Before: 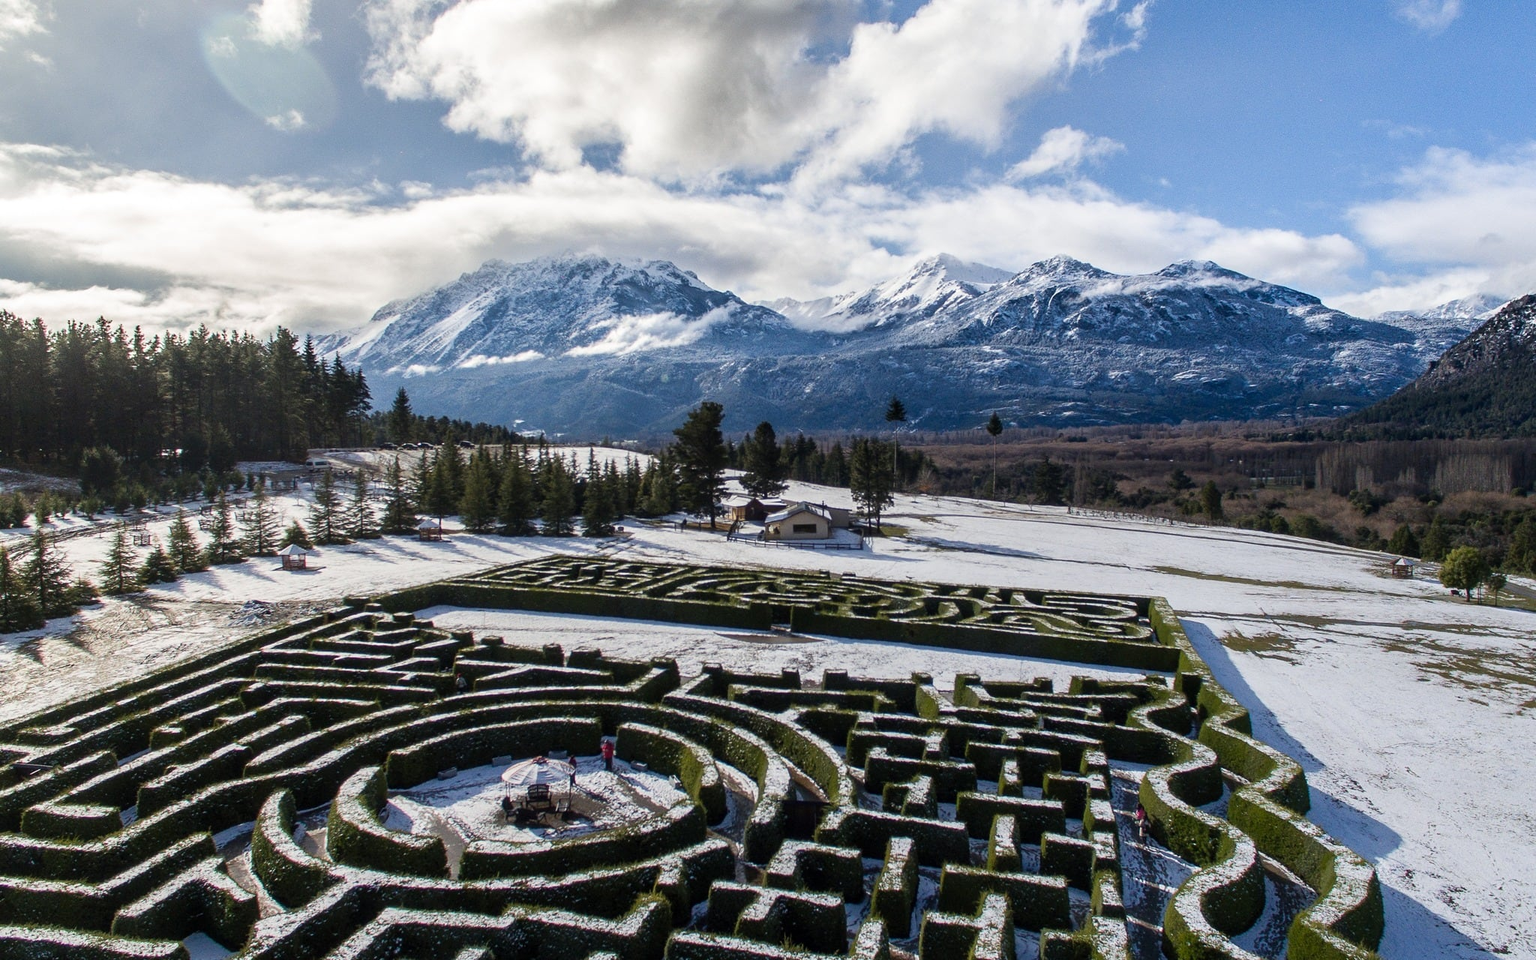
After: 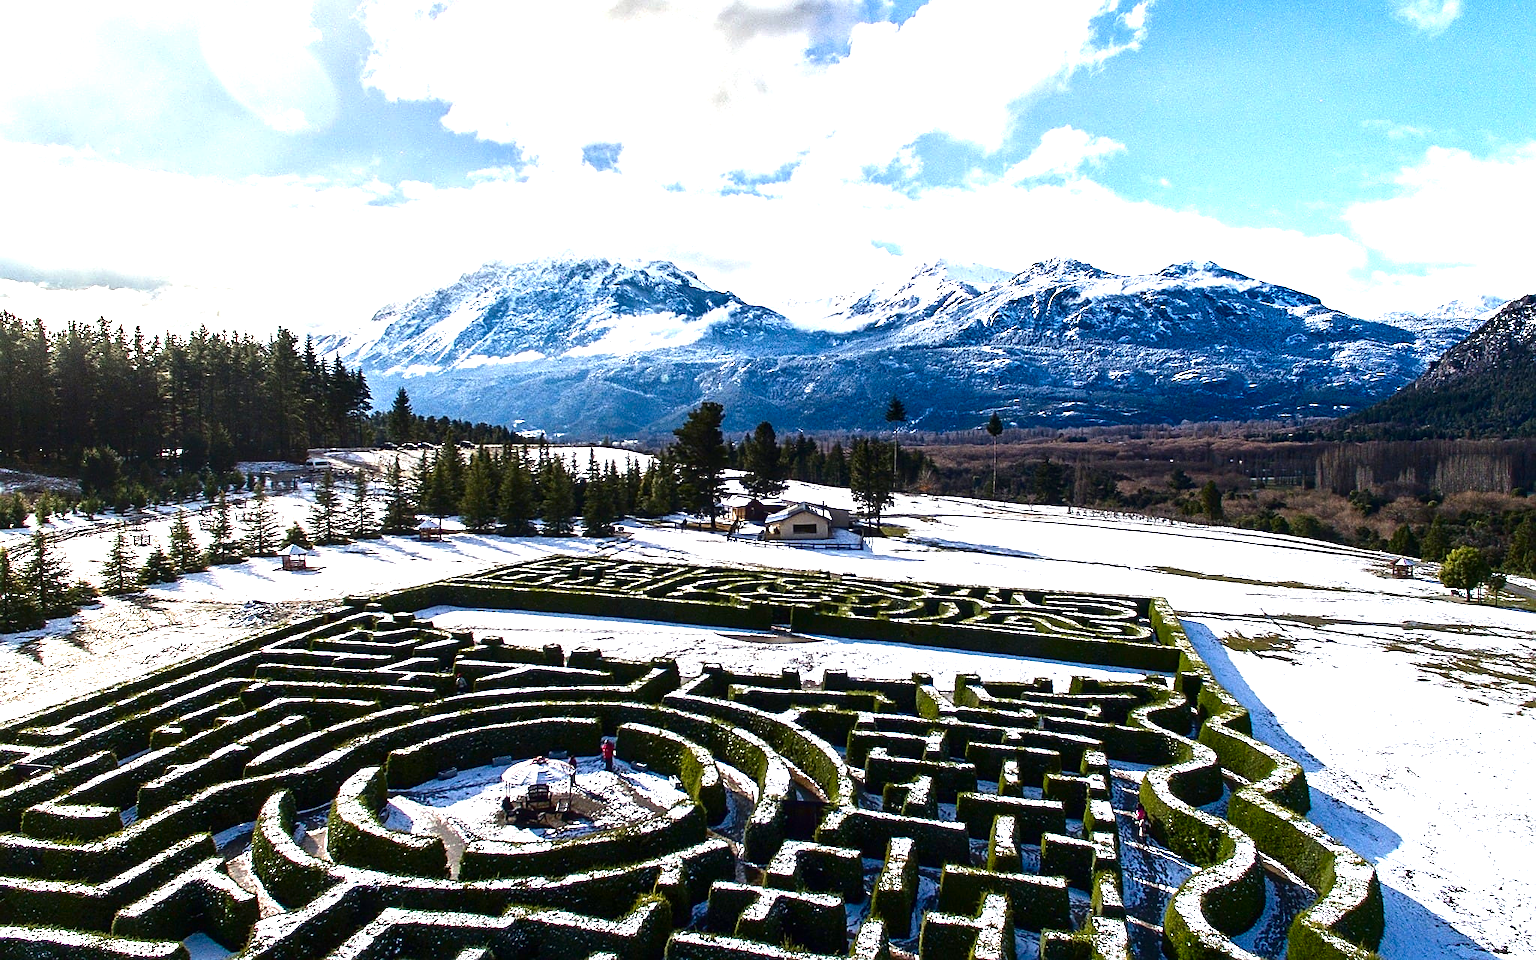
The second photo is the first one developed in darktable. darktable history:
contrast brightness saturation: contrast 0.097, brightness -0.268, saturation 0.144
exposure: black level correction -0.002, exposure 1.342 EV, compensate highlight preservation false
color balance rgb: perceptual saturation grading › global saturation -0.103%, global vibrance 14.953%
sharpen: on, module defaults
